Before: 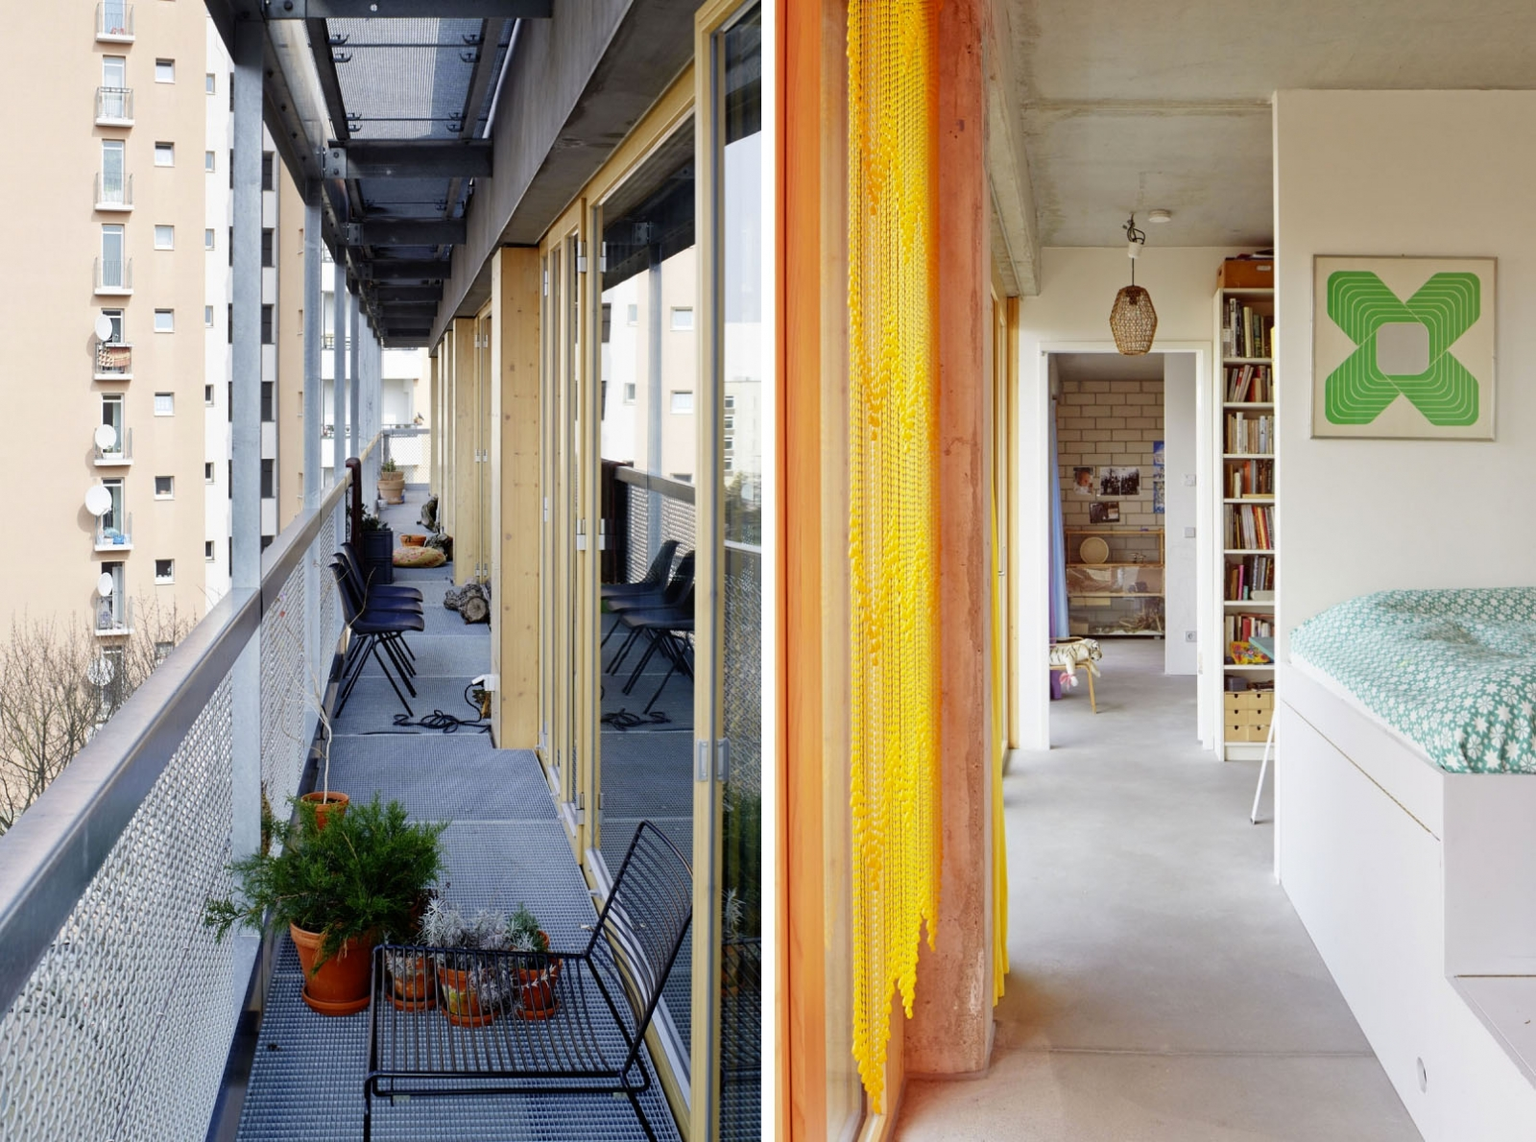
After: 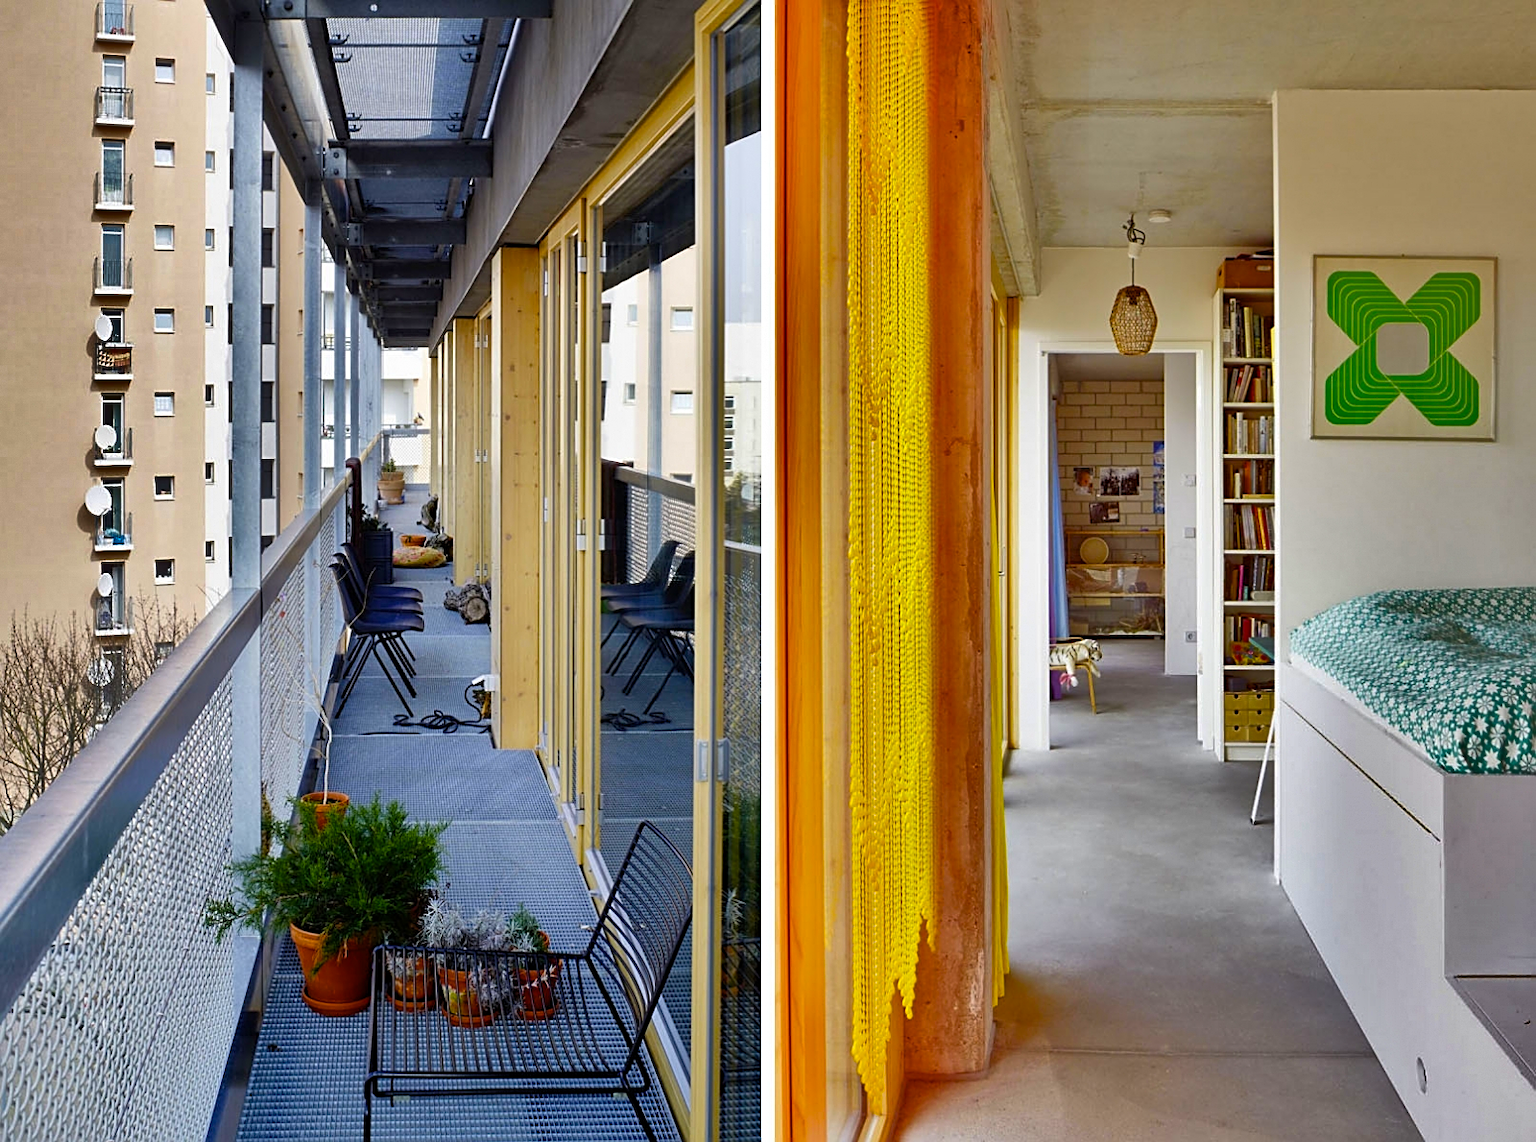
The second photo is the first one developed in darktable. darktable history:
shadows and highlights: shadows 19.13, highlights -83.41, soften with gaussian
color balance rgb: linear chroma grading › global chroma 15%, perceptual saturation grading › global saturation 30%
sharpen: on, module defaults
